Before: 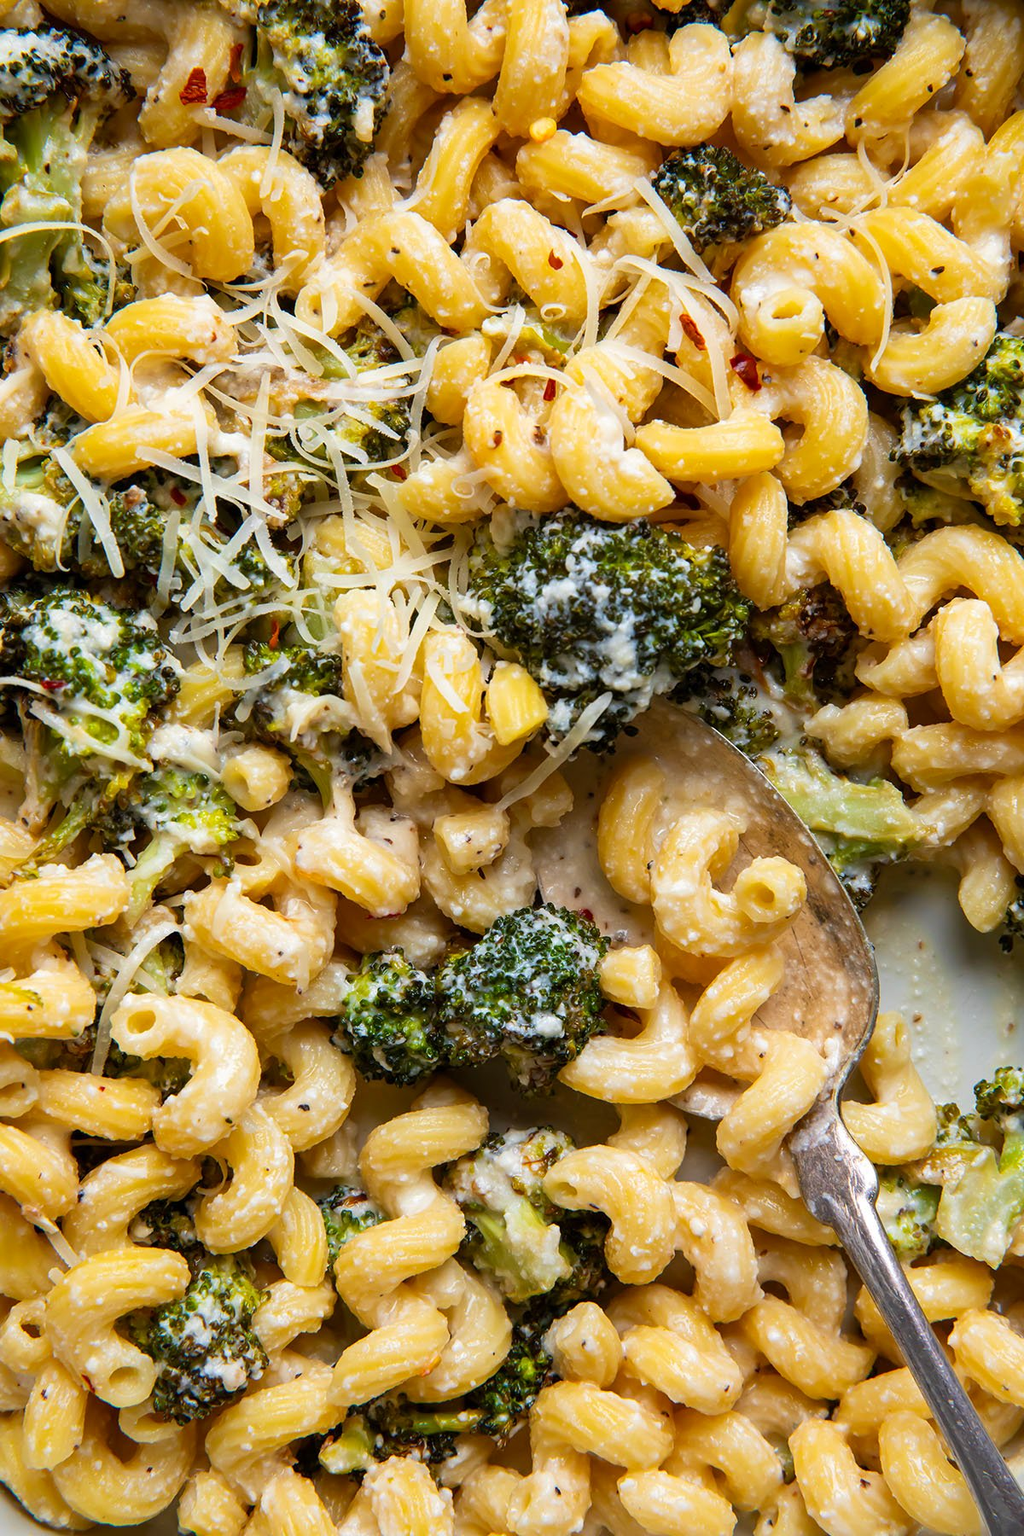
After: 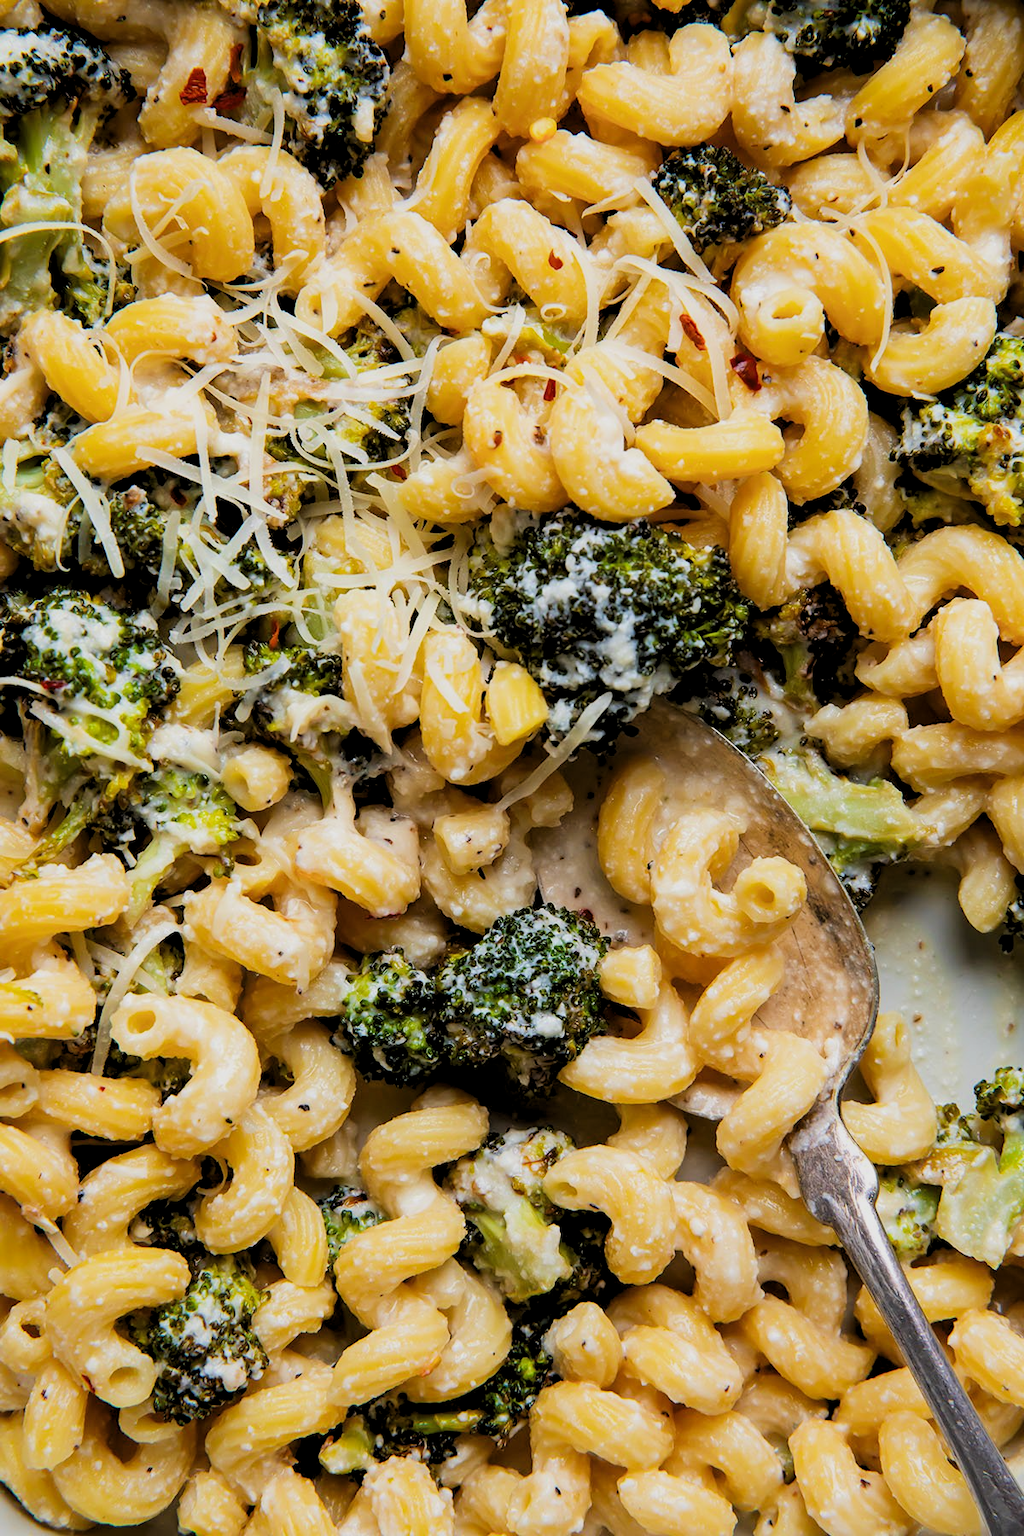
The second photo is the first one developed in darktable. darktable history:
filmic rgb: black relative exposure -7.65 EV, white relative exposure 4.56 EV, threshold 3.02 EV, hardness 3.61, enable highlight reconstruction true
levels: levels [0.062, 0.494, 0.925]
